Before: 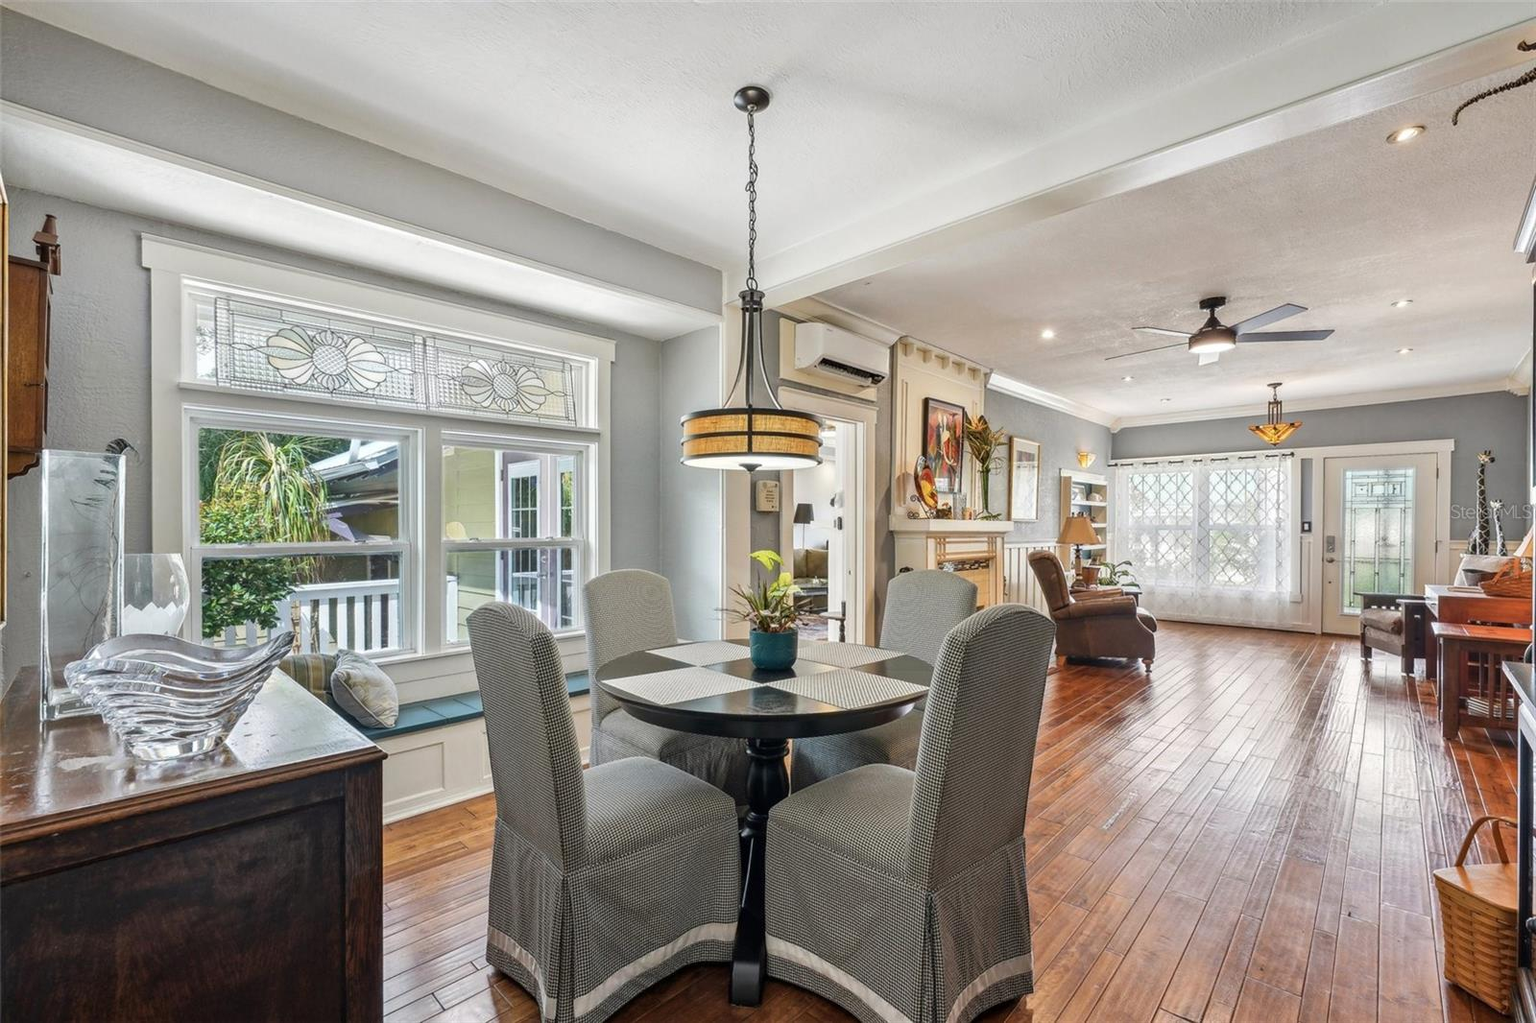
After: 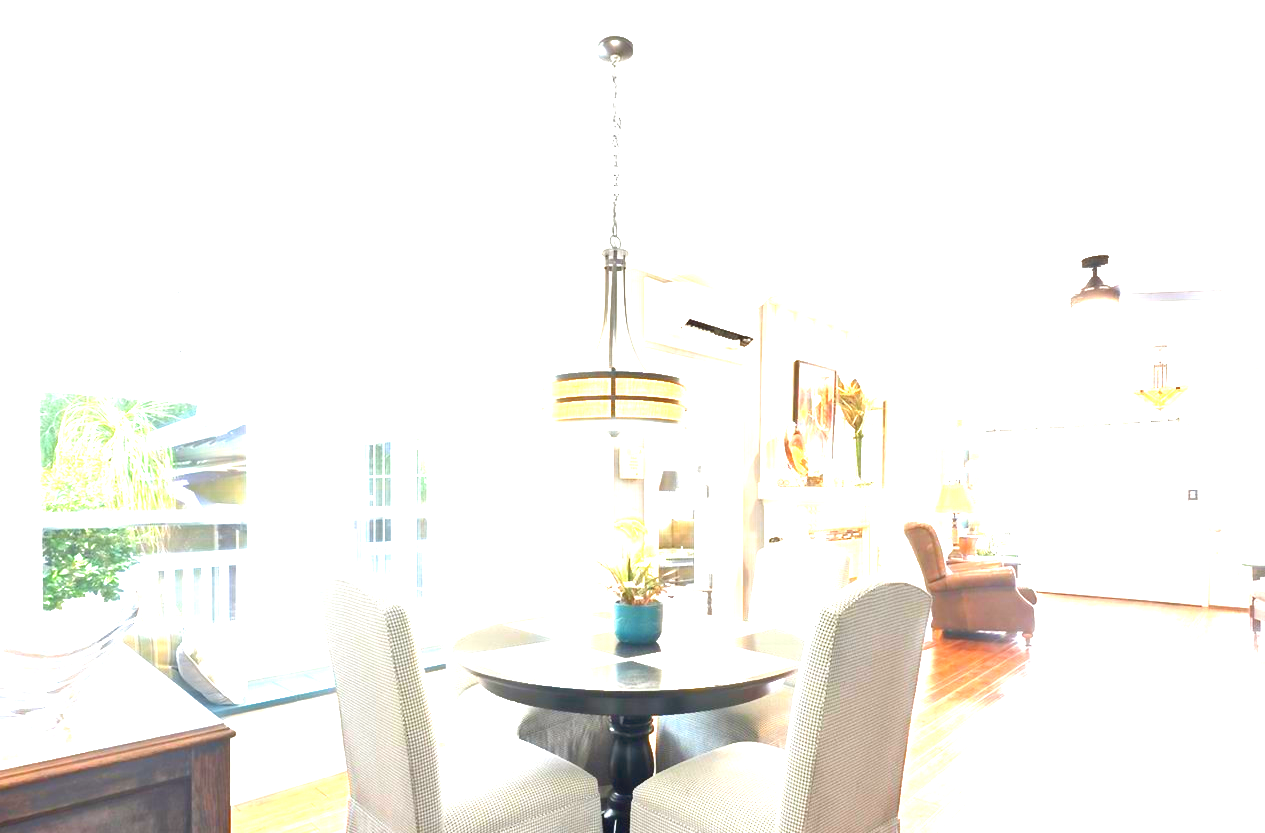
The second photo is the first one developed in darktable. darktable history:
exposure: exposure 1.989 EV, compensate exposure bias true, compensate highlight preservation false
contrast equalizer: octaves 7, y [[0.5, 0.542, 0.583, 0.625, 0.667, 0.708], [0.5 ×6], [0.5 ×6], [0, 0.033, 0.067, 0.1, 0.133, 0.167], [0, 0.05, 0.1, 0.15, 0.2, 0.25]], mix -0.986
crop and rotate: left 10.533%, top 5.144%, right 10.348%, bottom 16.686%
